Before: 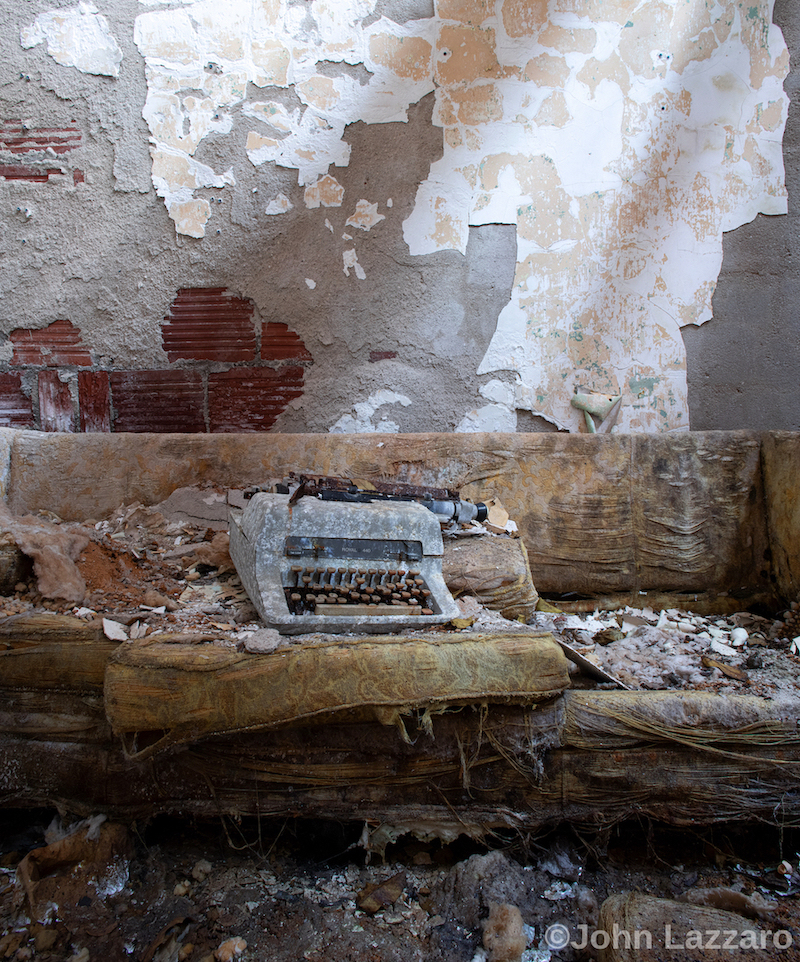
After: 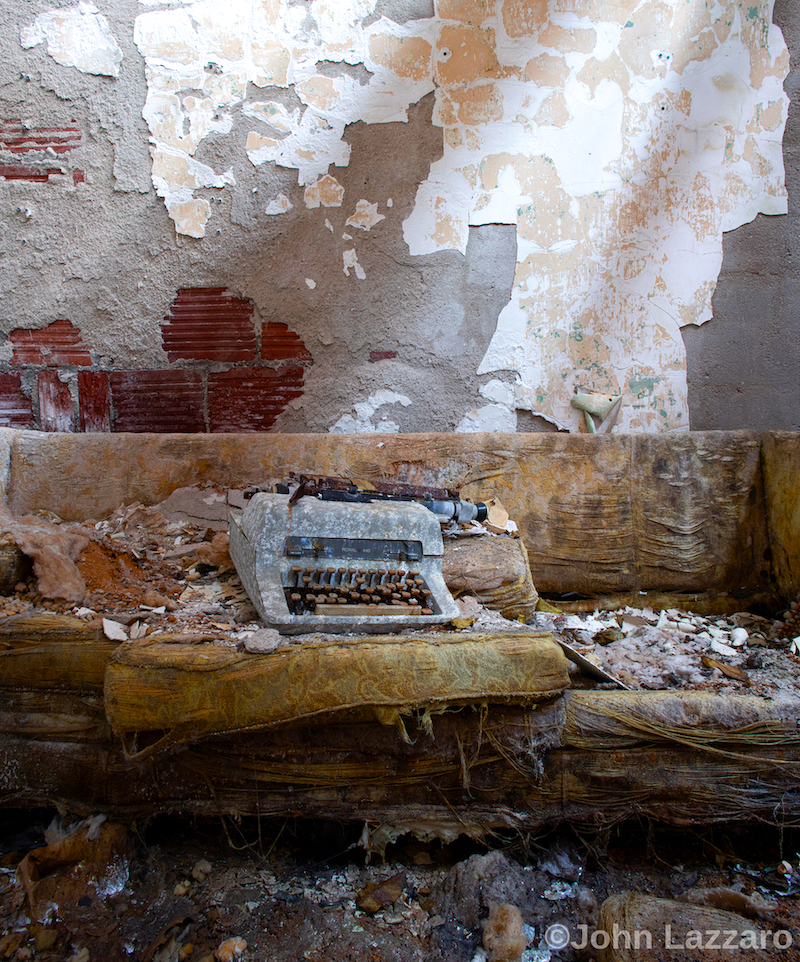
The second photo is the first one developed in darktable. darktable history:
color balance rgb: linear chroma grading › global chroma 8.12%, perceptual saturation grading › global saturation 9.07%, perceptual saturation grading › highlights -13.84%, perceptual saturation grading › mid-tones 14.88%, perceptual saturation grading › shadows 22.8%, perceptual brilliance grading › highlights 2.61%, global vibrance 12.07%
white balance: red 1.009, blue 0.985
